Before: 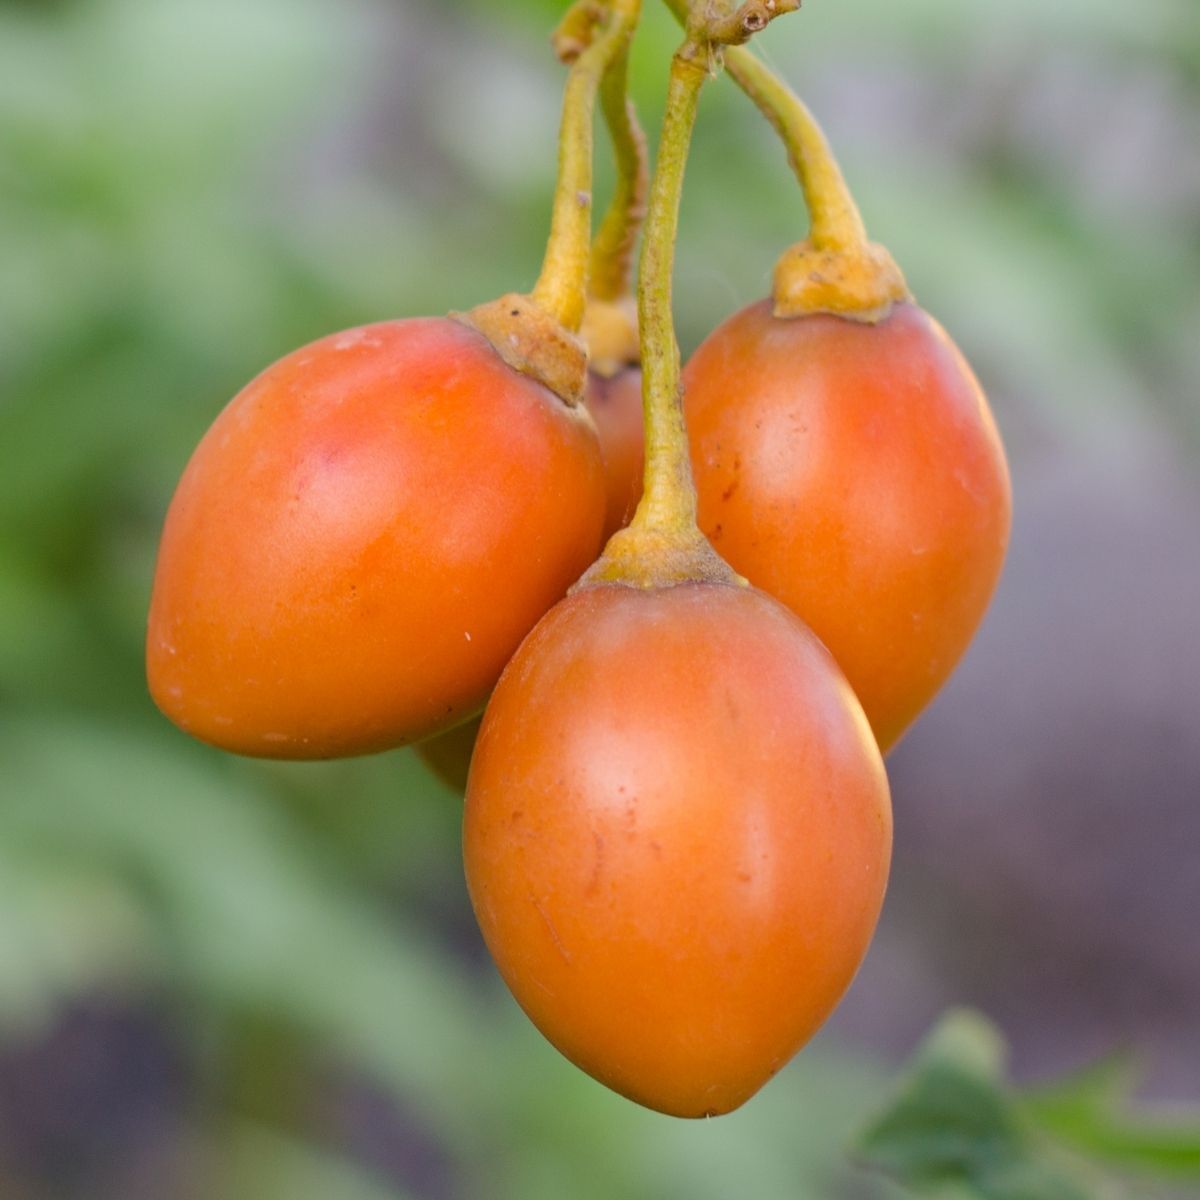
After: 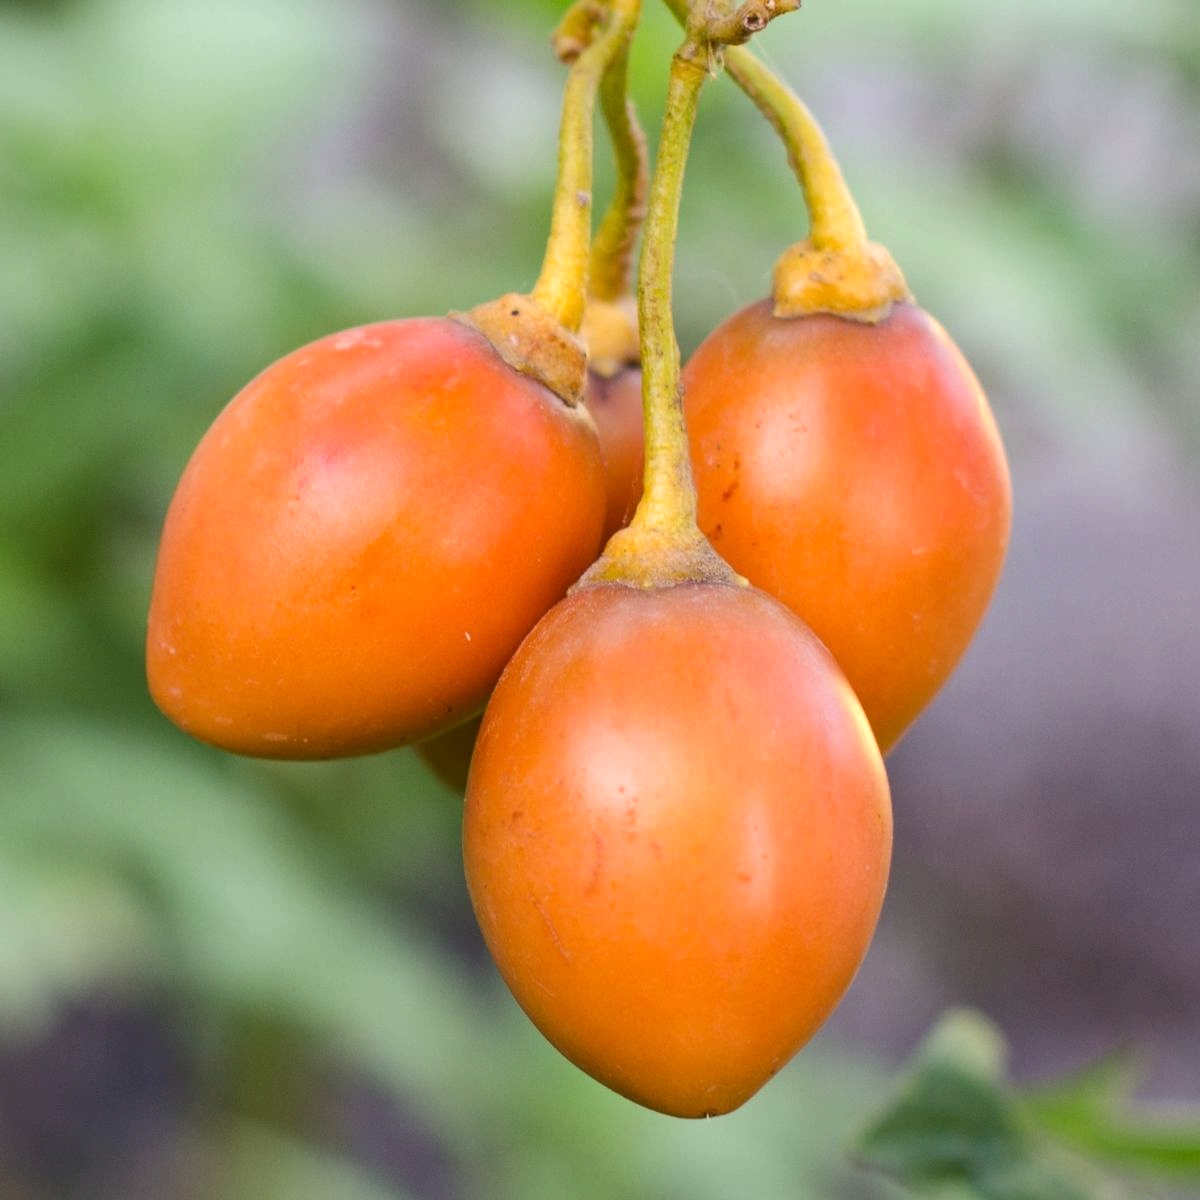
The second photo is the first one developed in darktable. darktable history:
local contrast: mode bilateral grid, contrast 15, coarseness 36, detail 105%, midtone range 0.2
tone equalizer: -8 EV -0.428 EV, -7 EV -0.355 EV, -6 EV -0.31 EV, -5 EV -0.232 EV, -3 EV 0.23 EV, -2 EV 0.349 EV, -1 EV 0.38 EV, +0 EV 0.425 EV, edges refinement/feathering 500, mask exposure compensation -1.57 EV, preserve details no
